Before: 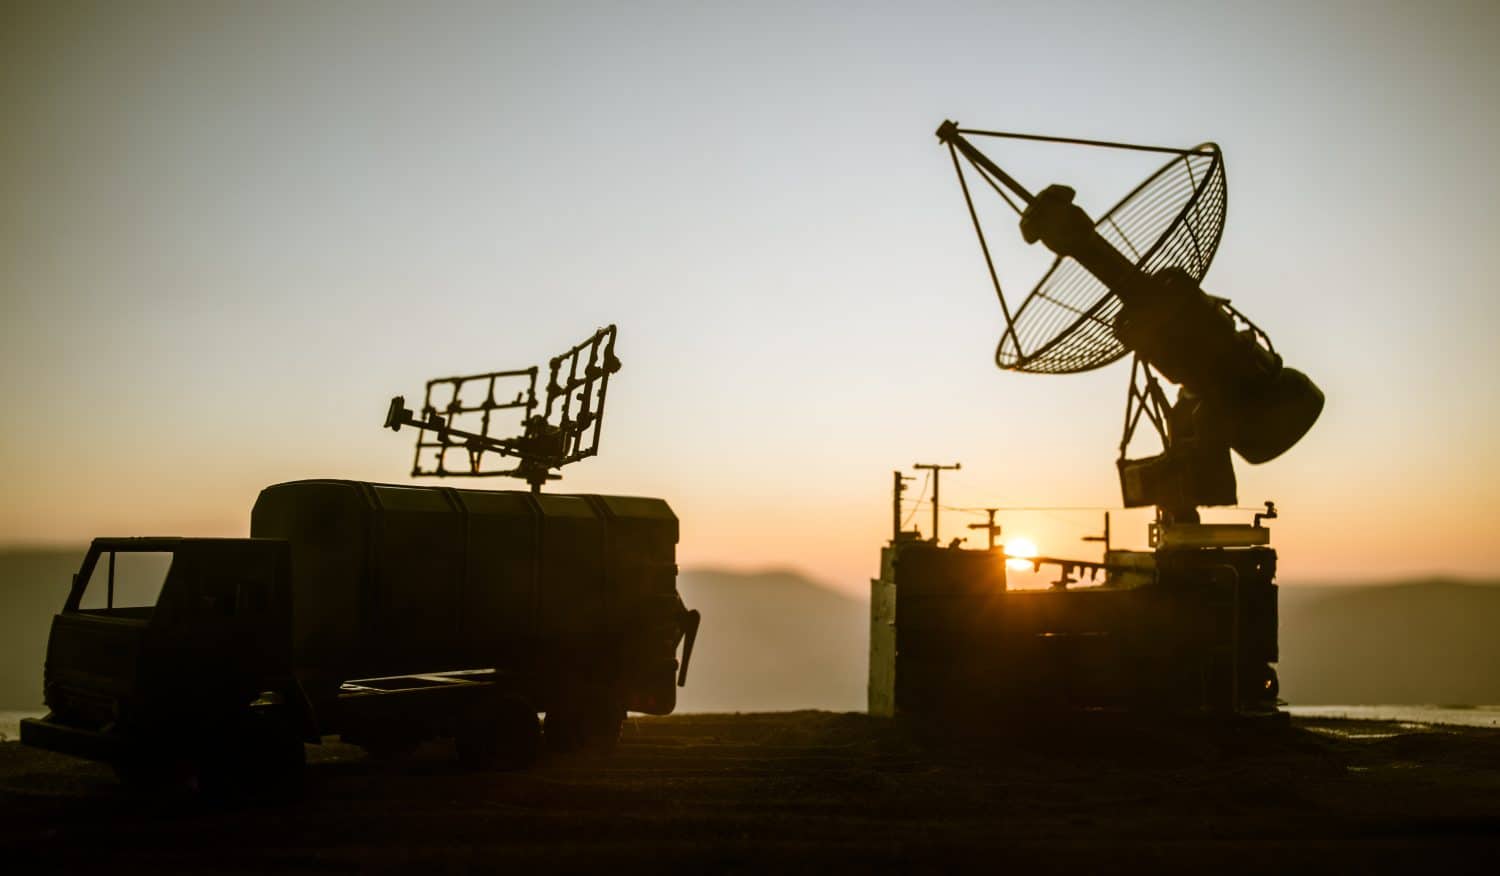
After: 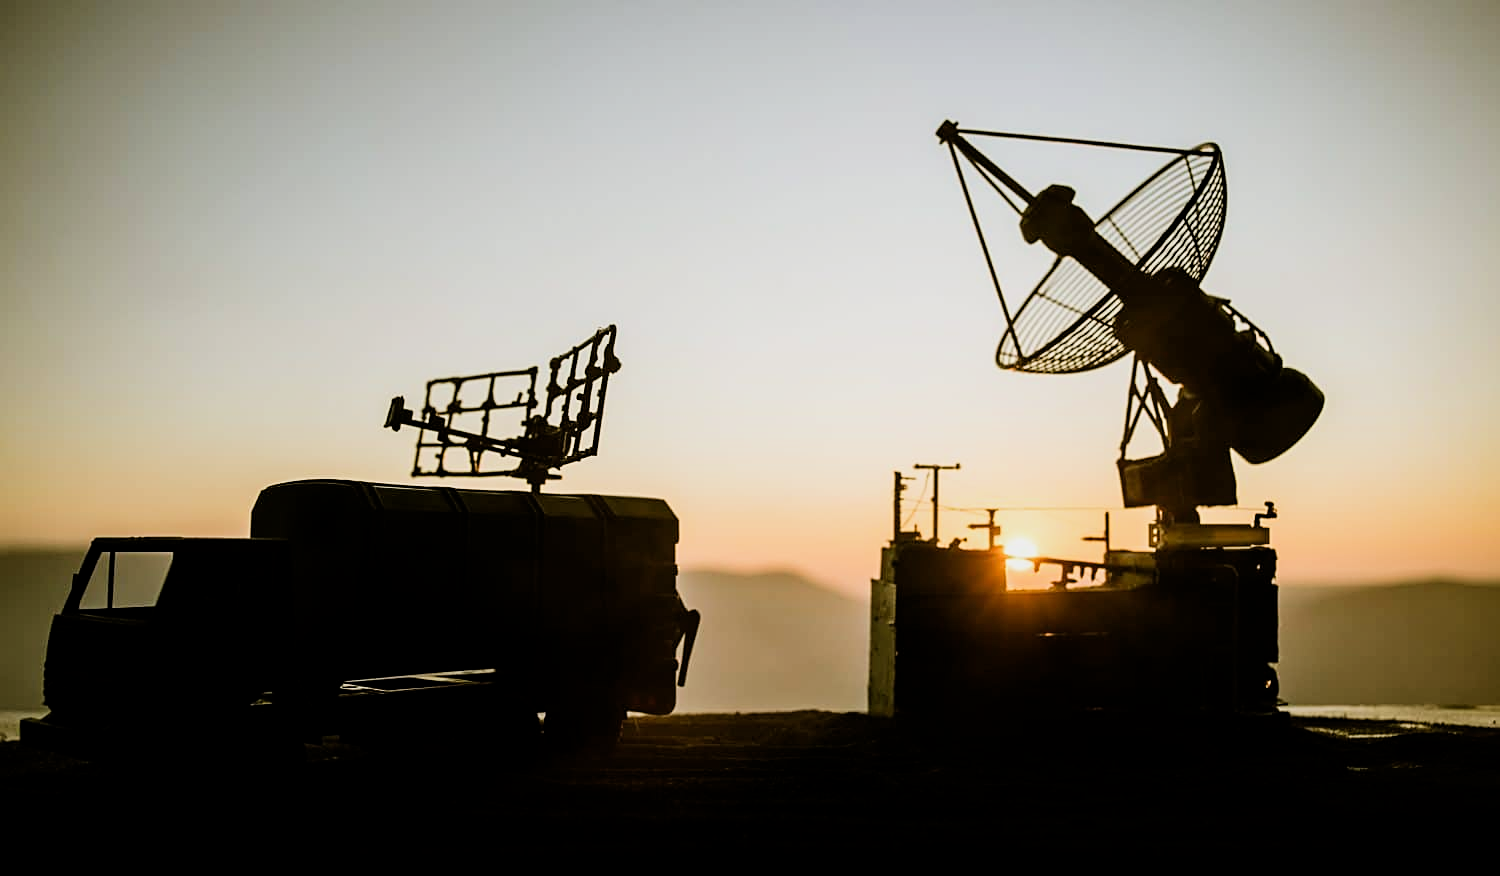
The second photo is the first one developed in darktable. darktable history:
levels: mode automatic, black 8.5%, levels [0.016, 0.484, 0.953]
sharpen: on, module defaults
filmic rgb: middle gray luminance 28.91%, black relative exposure -10.33 EV, white relative exposure 5.49 EV, target black luminance 0%, hardness 3.92, latitude 2.82%, contrast 1.13, highlights saturation mix 6.33%, shadows ↔ highlights balance 15.78%
